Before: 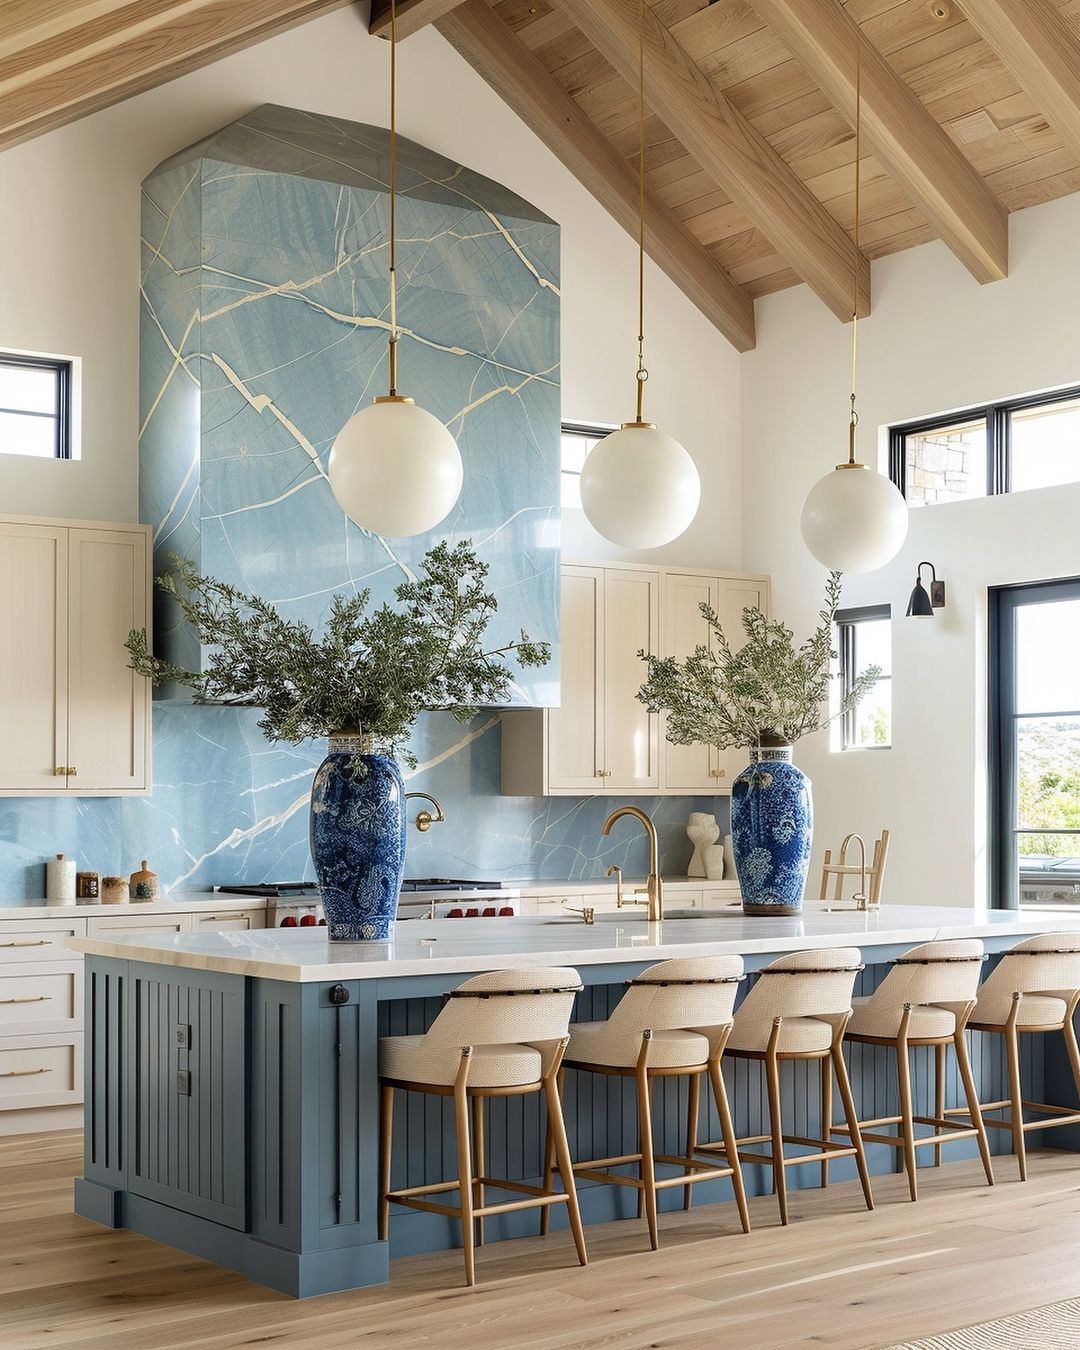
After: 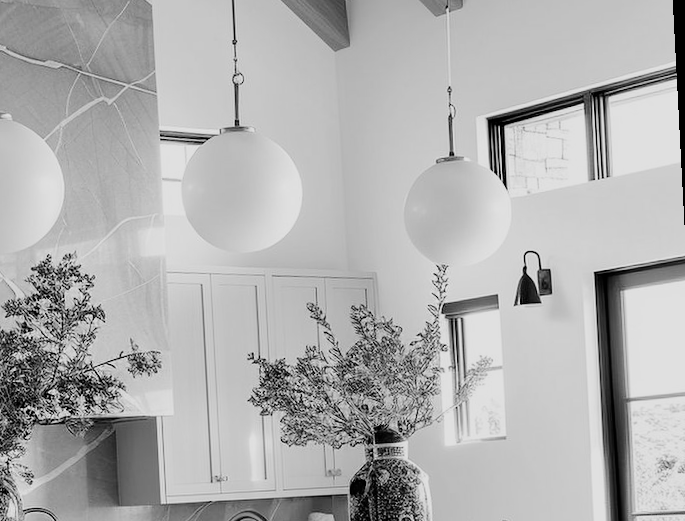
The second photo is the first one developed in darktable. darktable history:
filmic rgb: black relative exposure -5 EV, hardness 2.88, contrast 1.2, highlights saturation mix -30%
rotate and perspective: rotation -3°, crop left 0.031, crop right 0.968, crop top 0.07, crop bottom 0.93
monochrome: on, module defaults
crop: left 36.005%, top 18.293%, right 0.31%, bottom 38.444%
